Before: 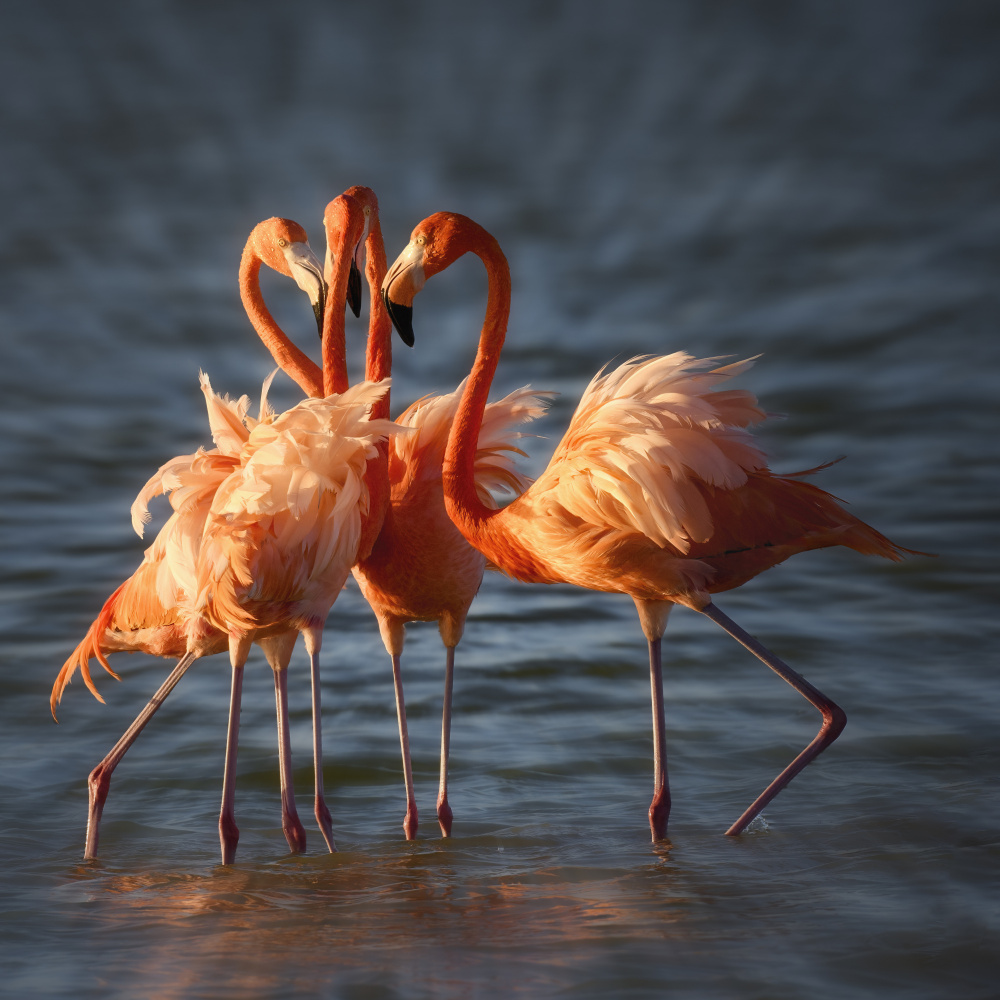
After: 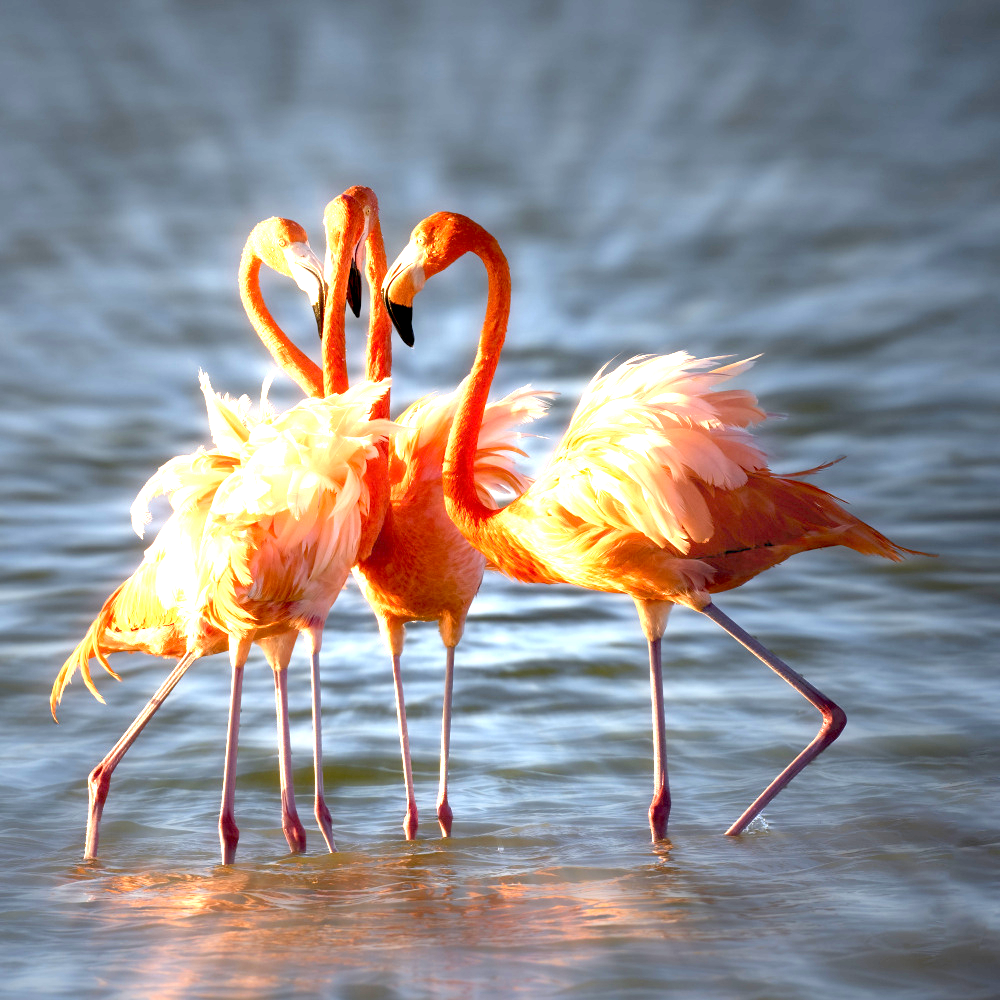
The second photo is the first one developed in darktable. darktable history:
exposure: black level correction 0.006, exposure 2.078 EV, compensate highlight preservation false
